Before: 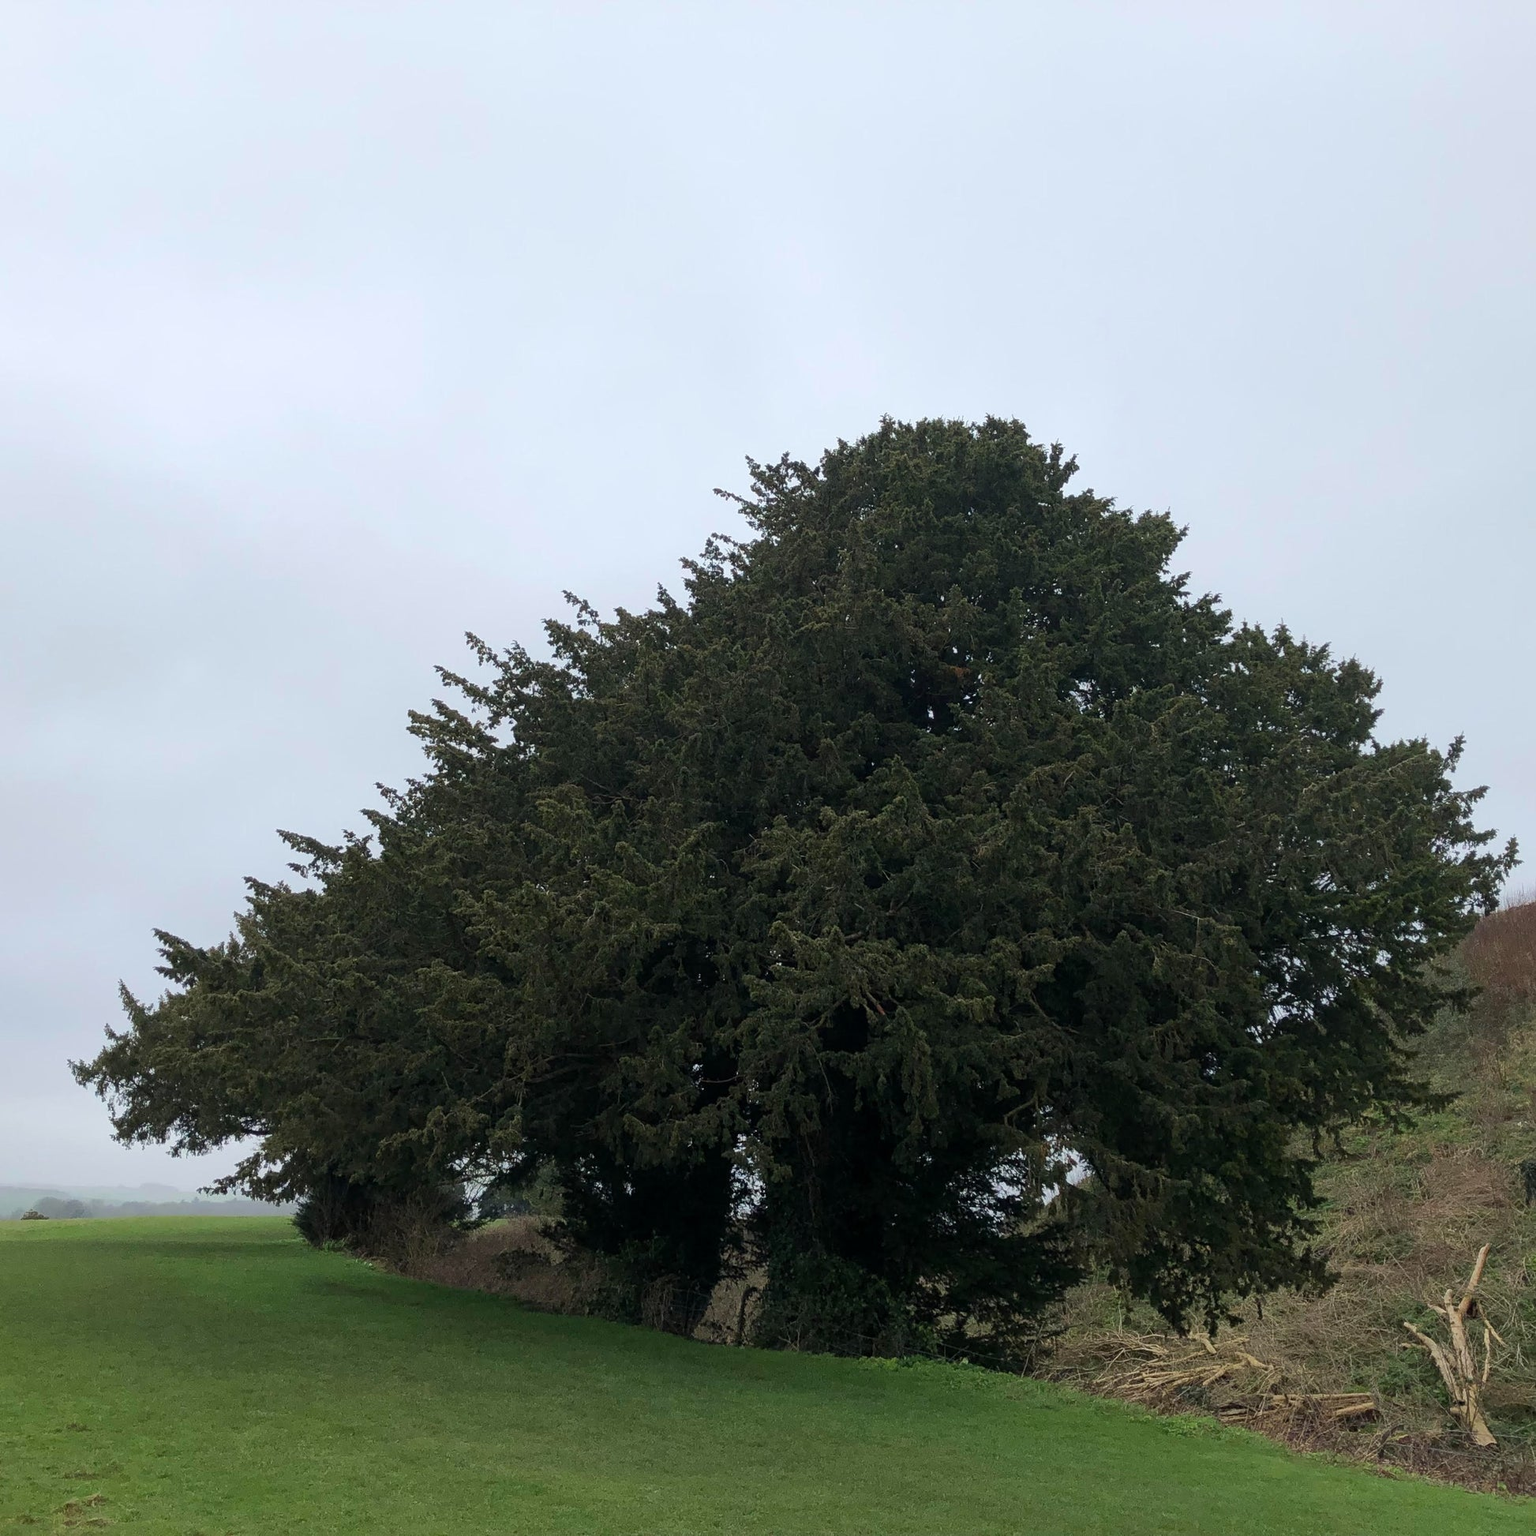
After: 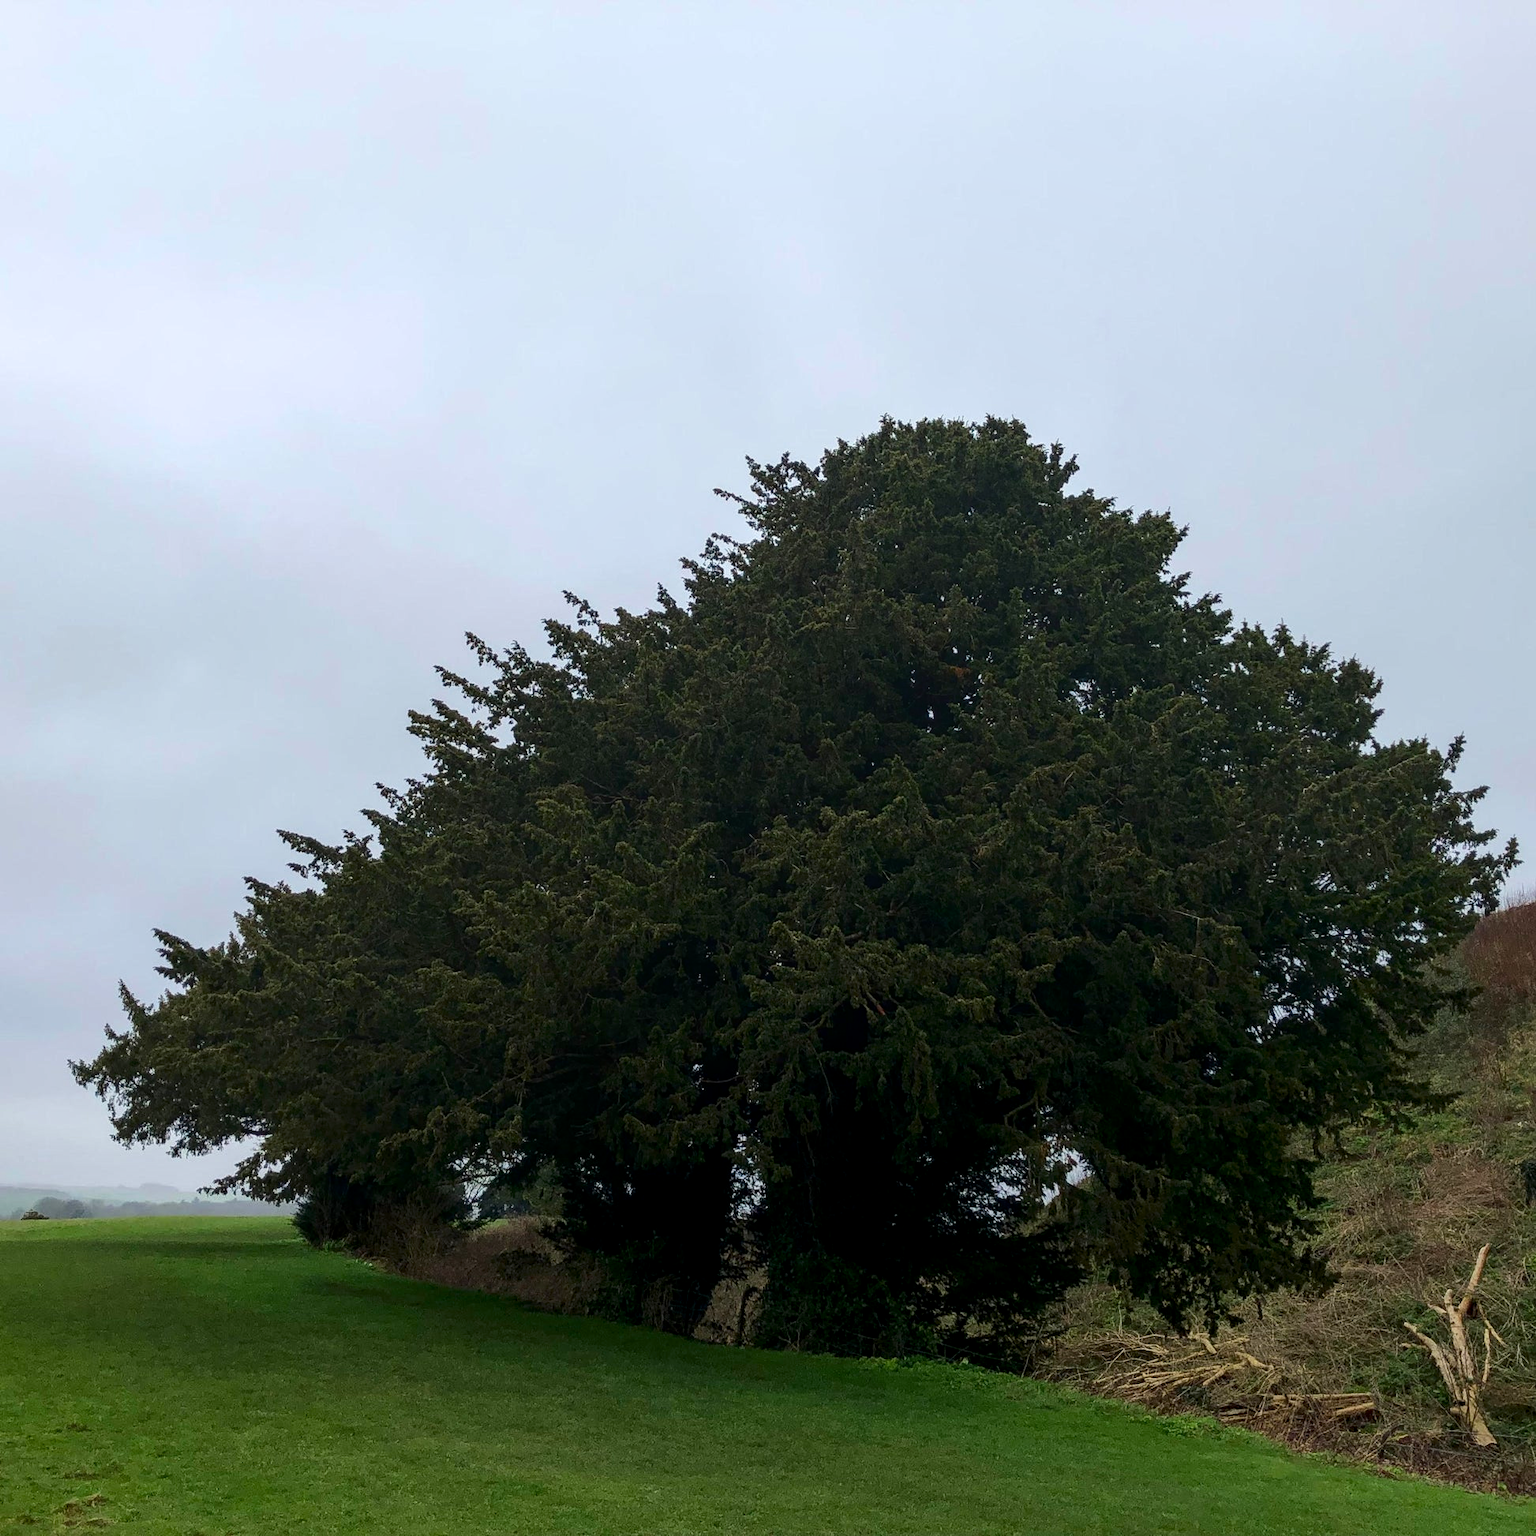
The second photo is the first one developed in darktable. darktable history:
levels: levels [0, 0.499, 1]
local contrast: on, module defaults
contrast brightness saturation: contrast 0.124, brightness -0.123, saturation 0.199
